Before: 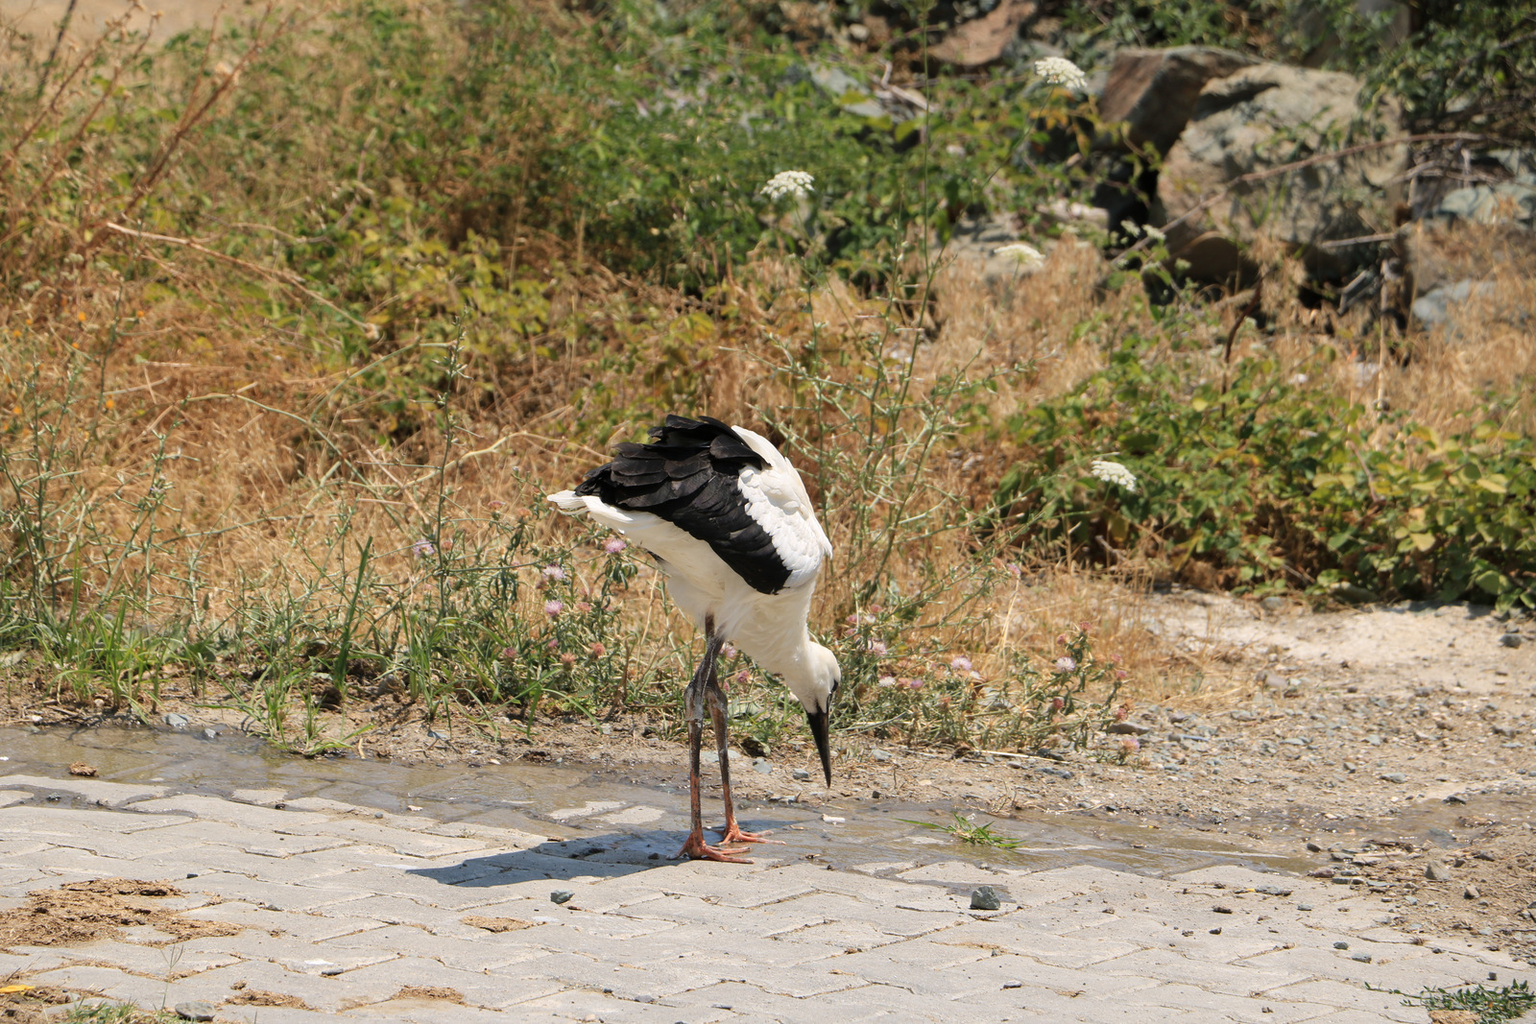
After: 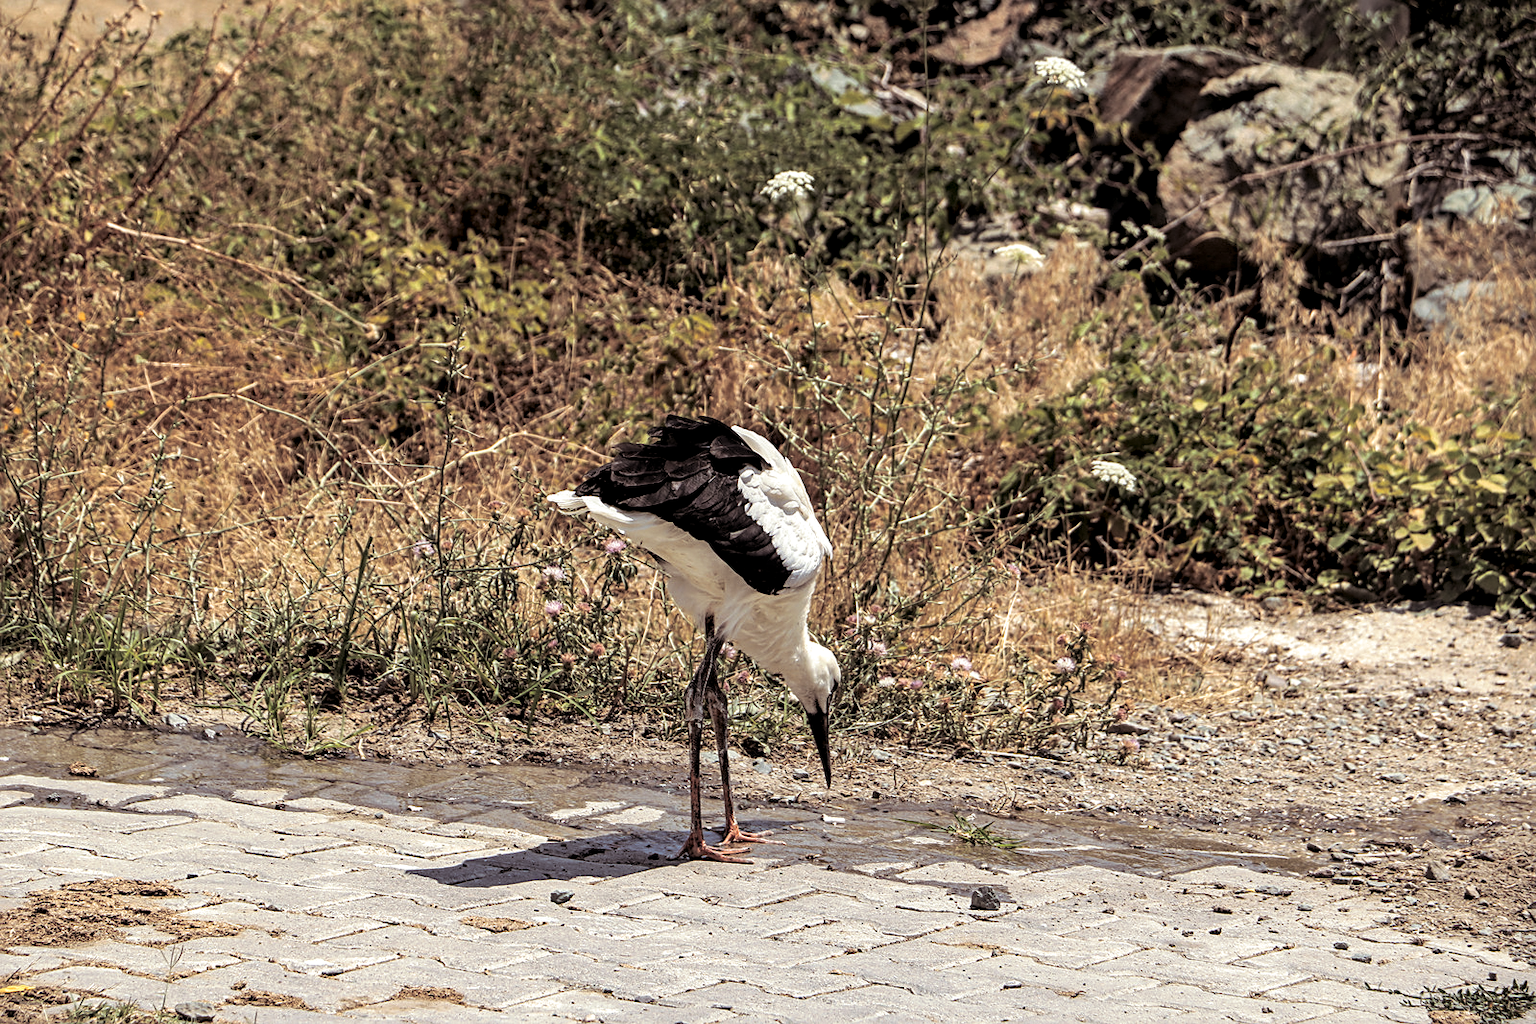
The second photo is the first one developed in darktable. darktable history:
haze removal: compatibility mode true, adaptive false
split-toning: shadows › saturation 0.2
sharpen: on, module defaults
local contrast: detail 160%
